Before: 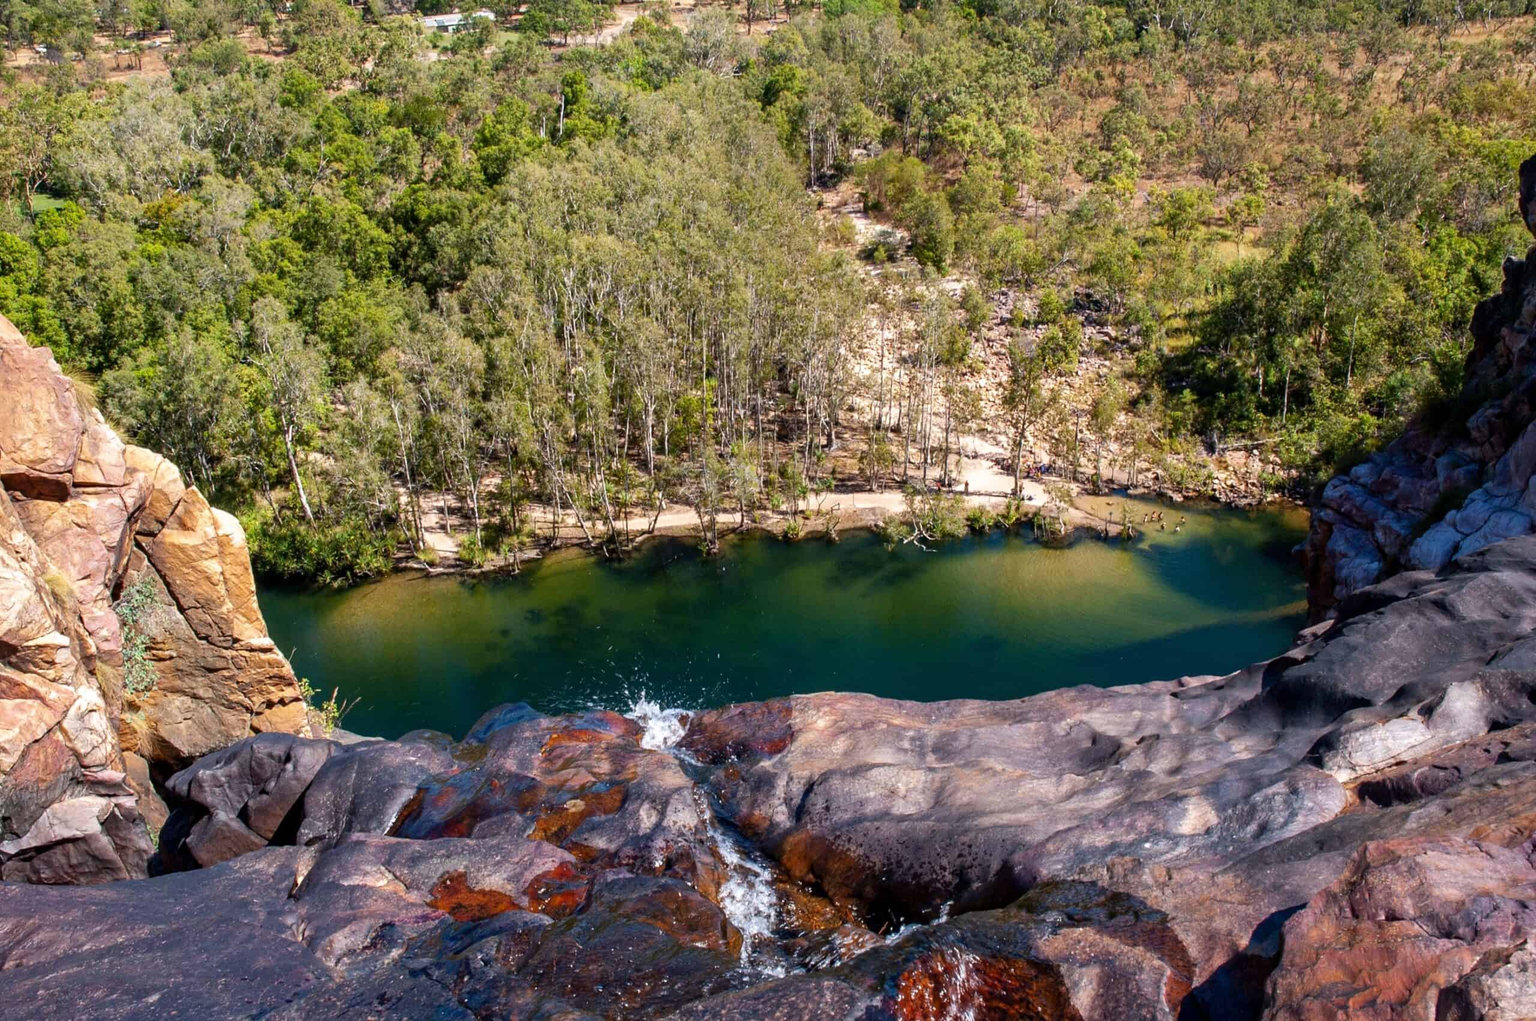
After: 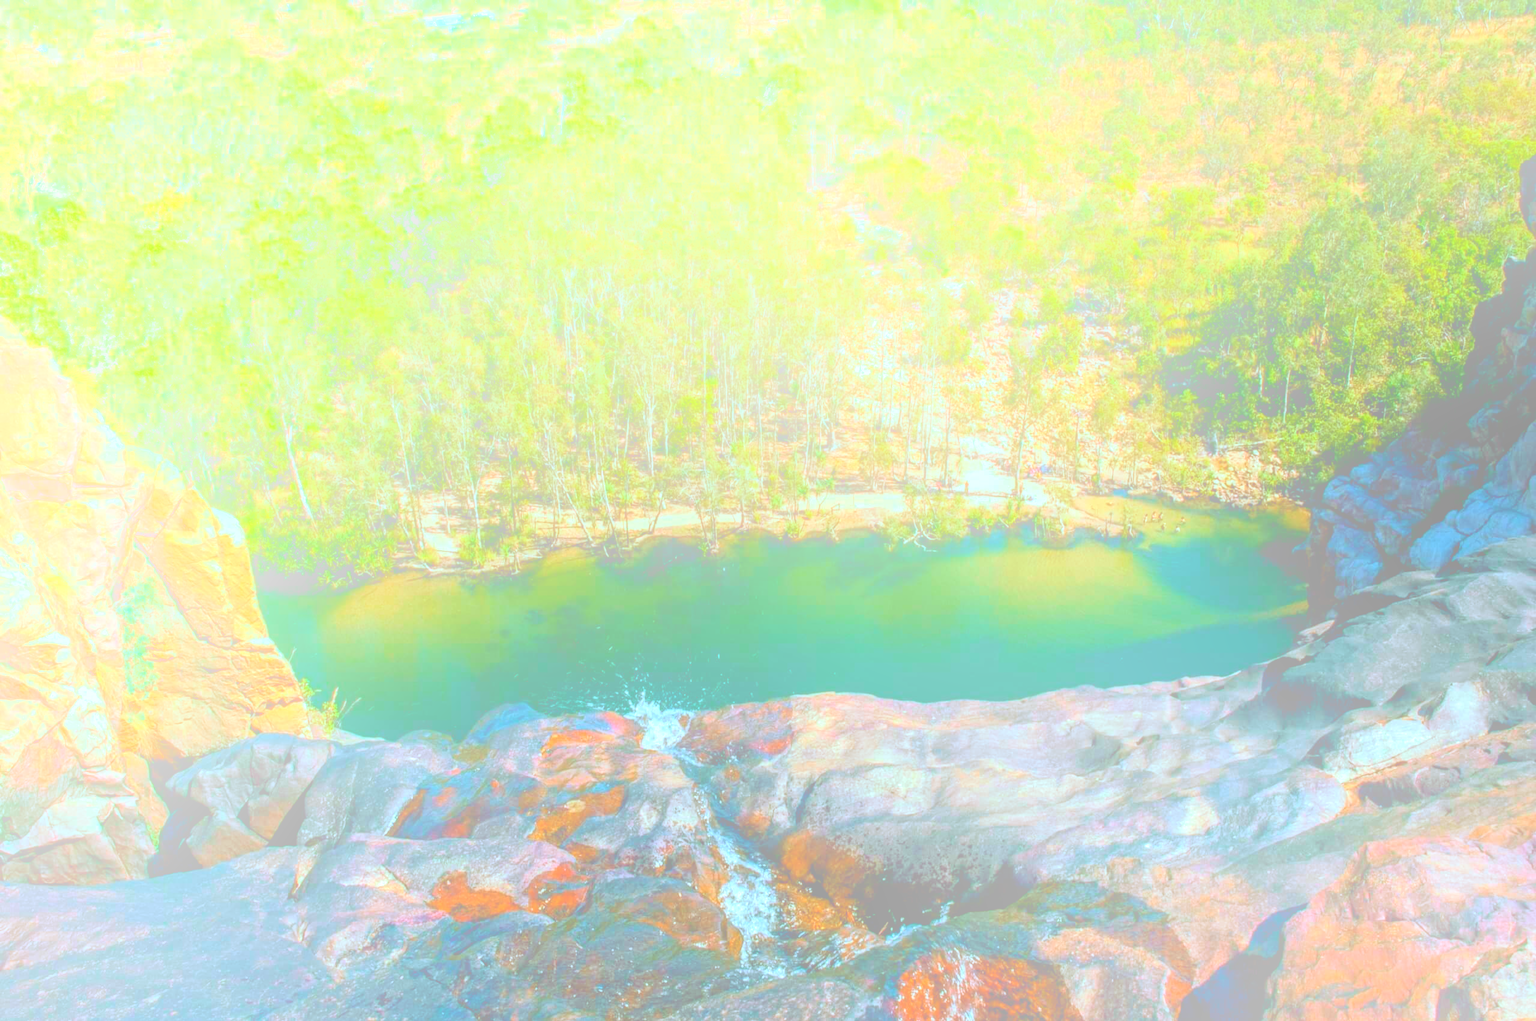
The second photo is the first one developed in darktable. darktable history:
color balance rgb: shadows lift › chroma 11.71%, shadows lift › hue 133.46°, highlights gain › chroma 4%, highlights gain › hue 200.2°, perceptual saturation grading › global saturation 18.05%
velvia: on, module defaults
white balance: emerald 1
local contrast: on, module defaults
bloom: size 85%, threshold 5%, strength 85%
